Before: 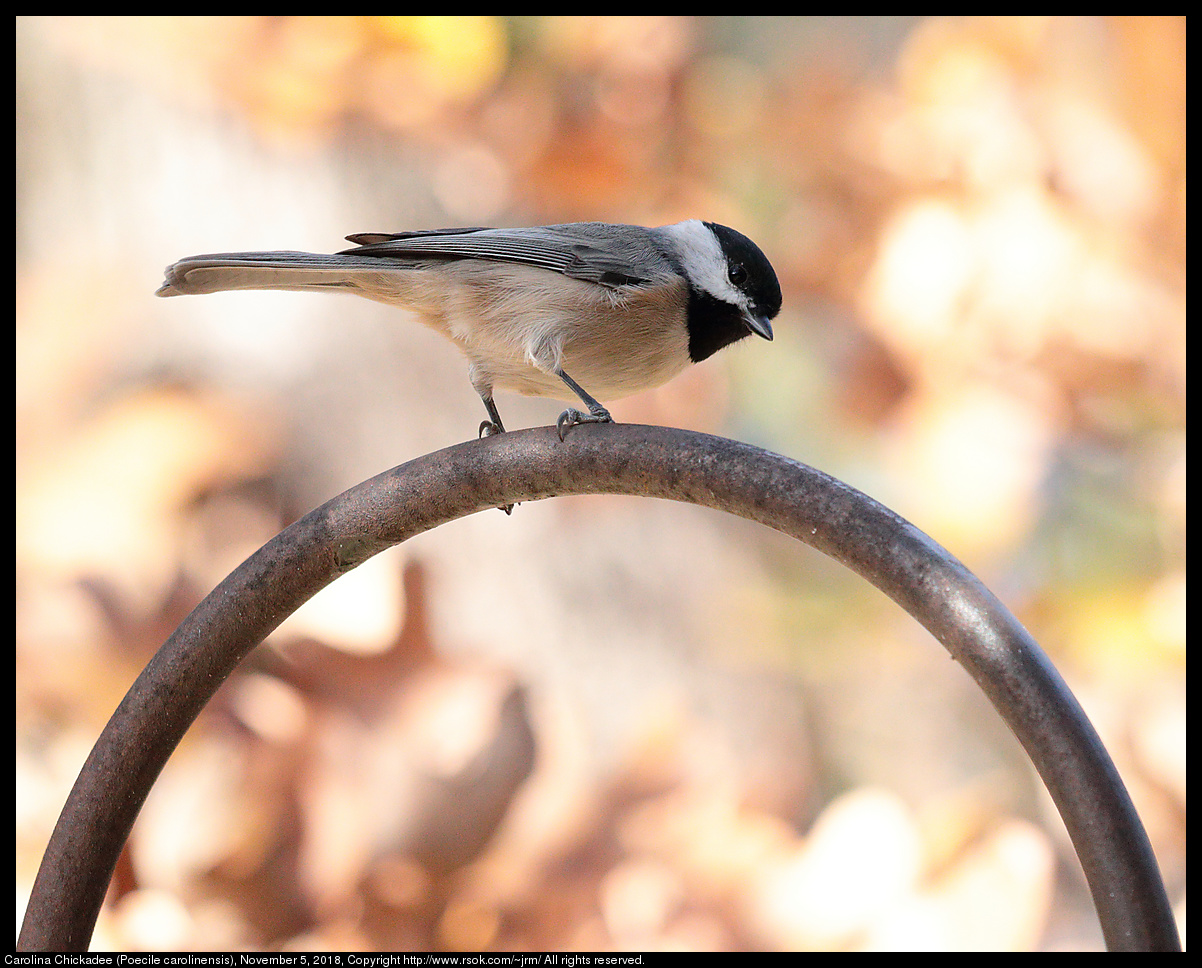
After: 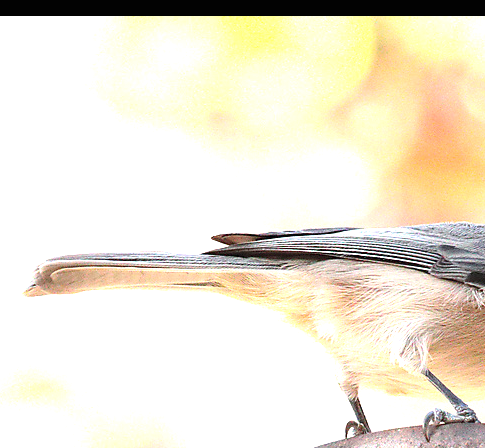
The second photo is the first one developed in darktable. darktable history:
crop and rotate: left 11.158%, top 0.095%, right 48.428%, bottom 53.532%
exposure: black level correction 0, exposure 1.49 EV, compensate exposure bias true, compensate highlight preservation false
